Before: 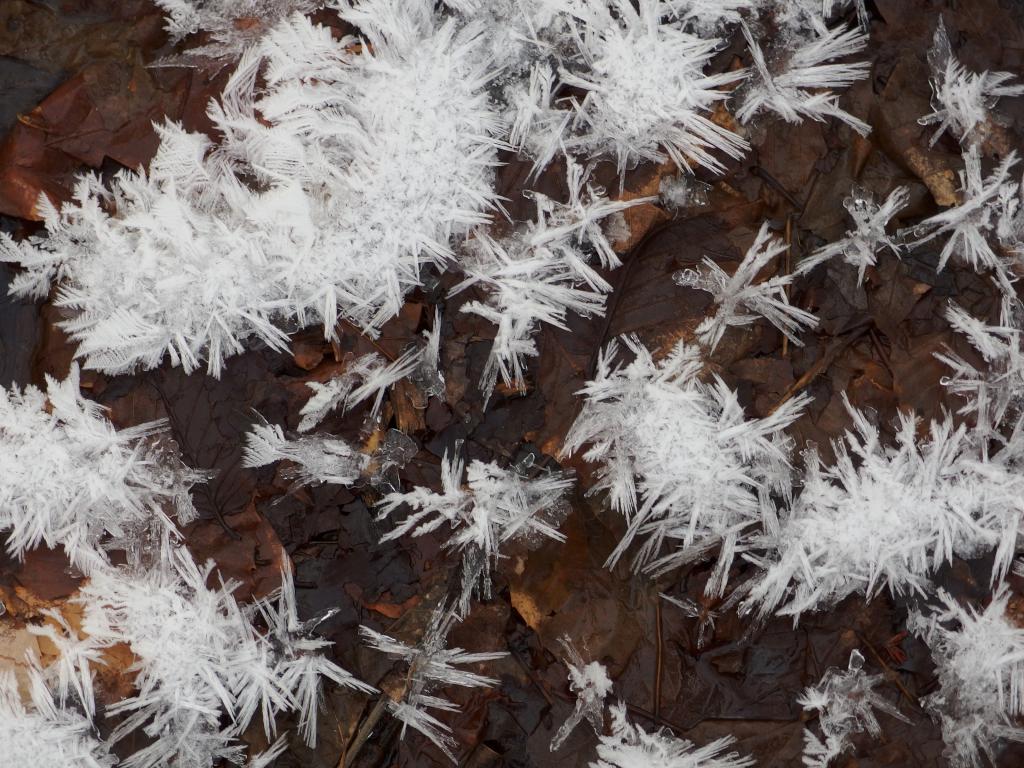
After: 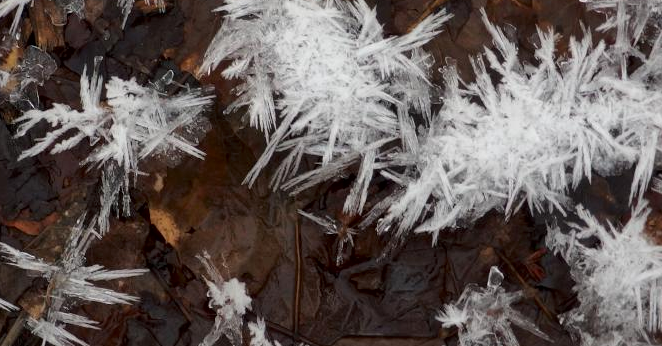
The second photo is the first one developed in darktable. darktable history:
crop and rotate: left 35.312%, top 49.924%, bottom 4.956%
local contrast: mode bilateral grid, contrast 21, coarseness 50, detail 150%, midtone range 0.2
contrast brightness saturation: contrast -0.011, brightness -0.006, saturation 0.038
